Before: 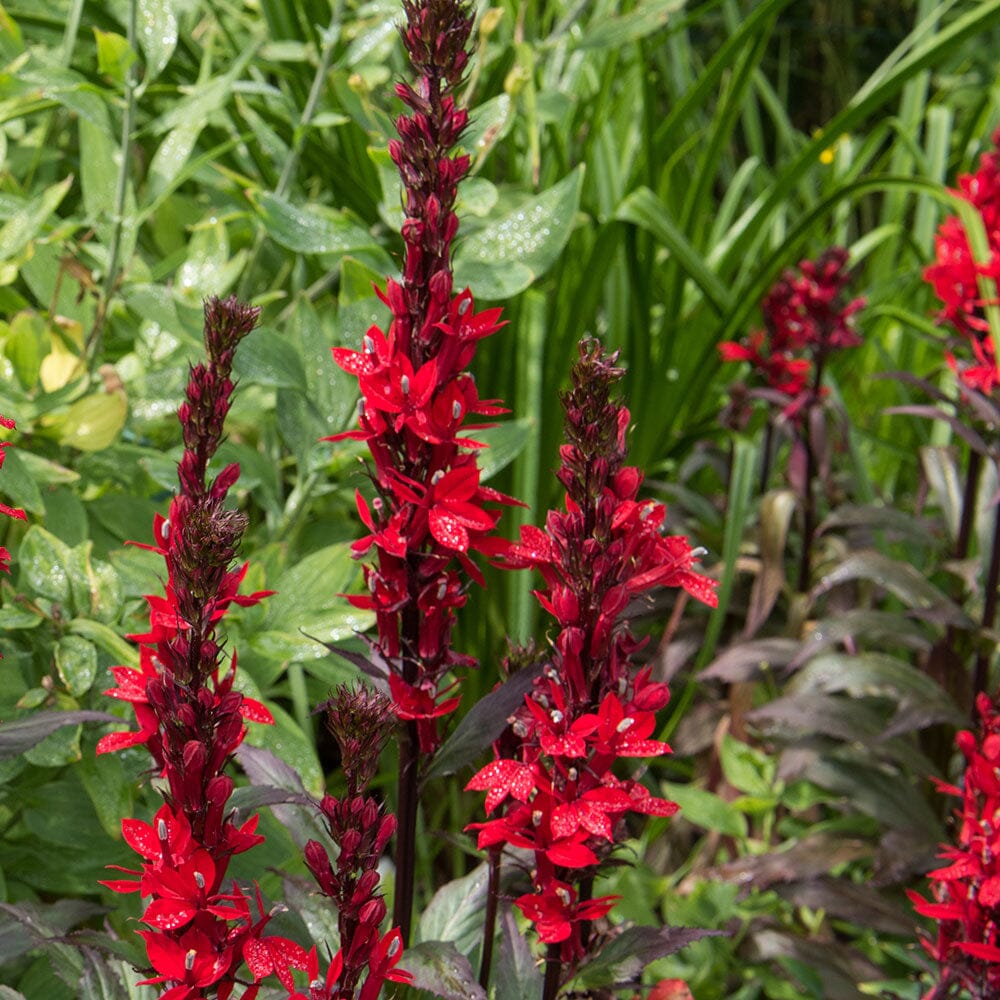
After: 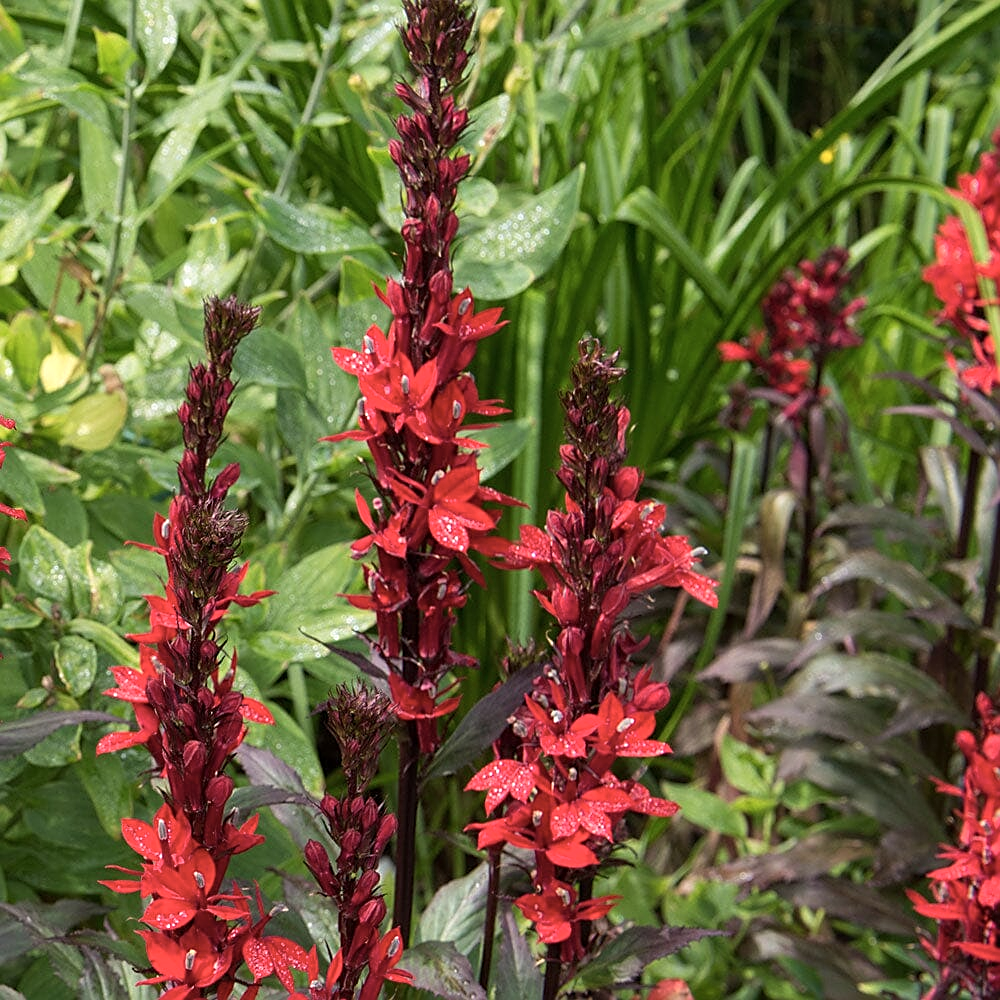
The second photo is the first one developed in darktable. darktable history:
sharpen: on, module defaults
color zones: curves: ch0 [(0, 0.558) (0.143, 0.559) (0.286, 0.529) (0.429, 0.505) (0.571, 0.5) (0.714, 0.5) (0.857, 0.5) (1, 0.558)]; ch1 [(0, 0.469) (0.01, 0.469) (0.12, 0.446) (0.248, 0.469) (0.5, 0.5) (0.748, 0.5) (0.99, 0.469) (1, 0.469)]
